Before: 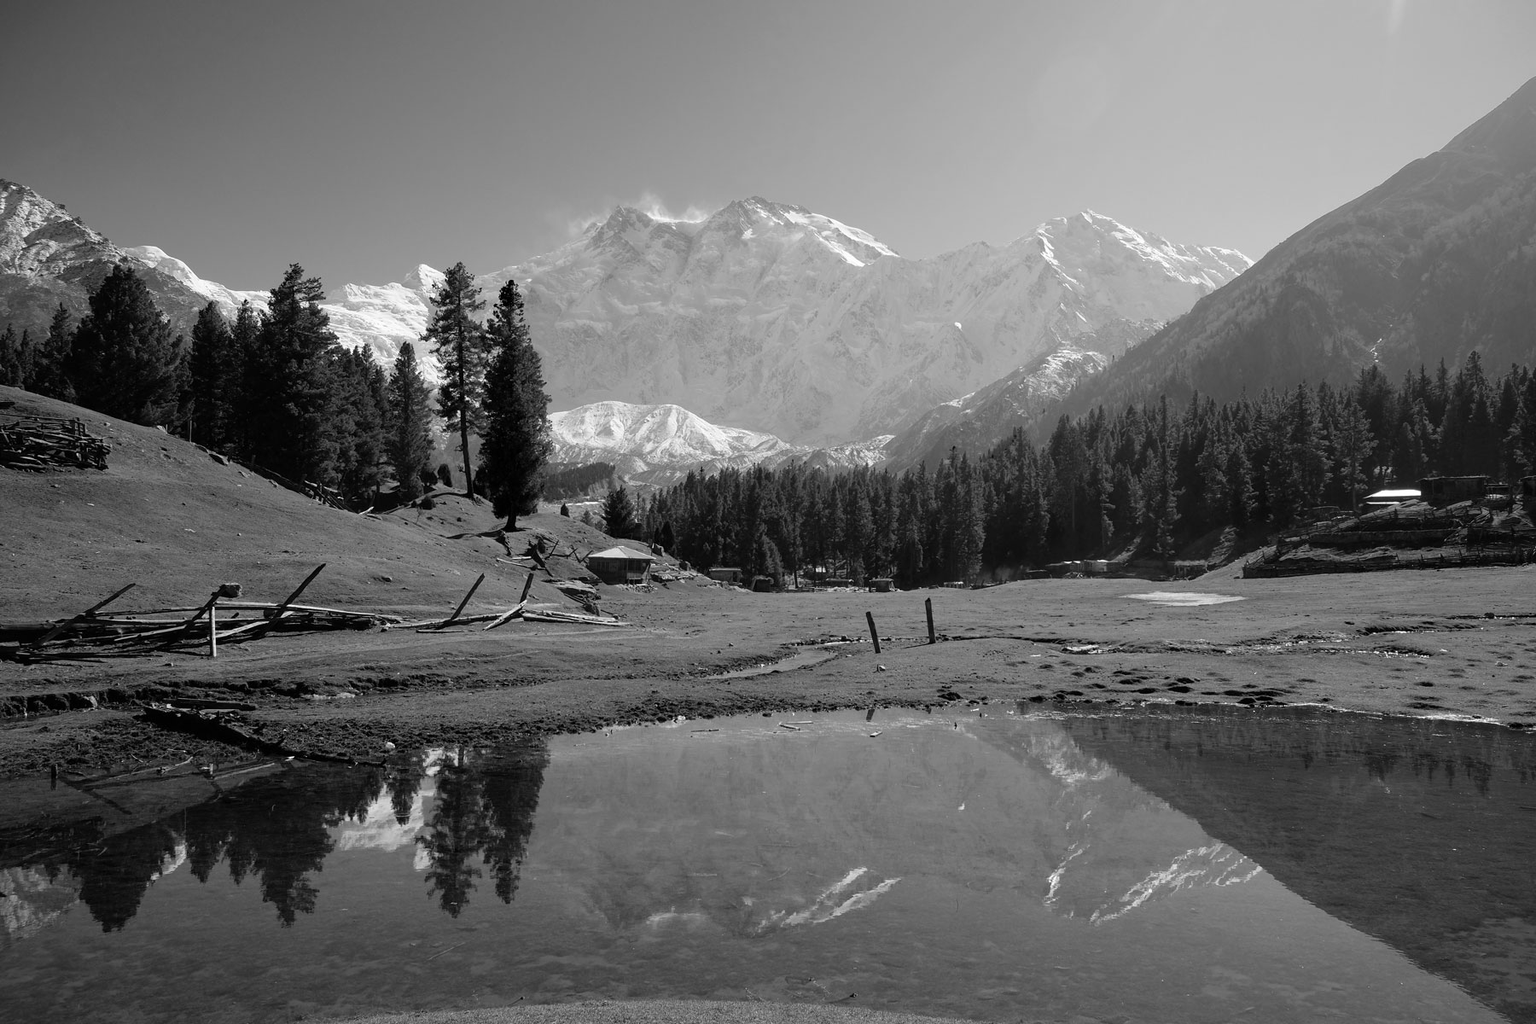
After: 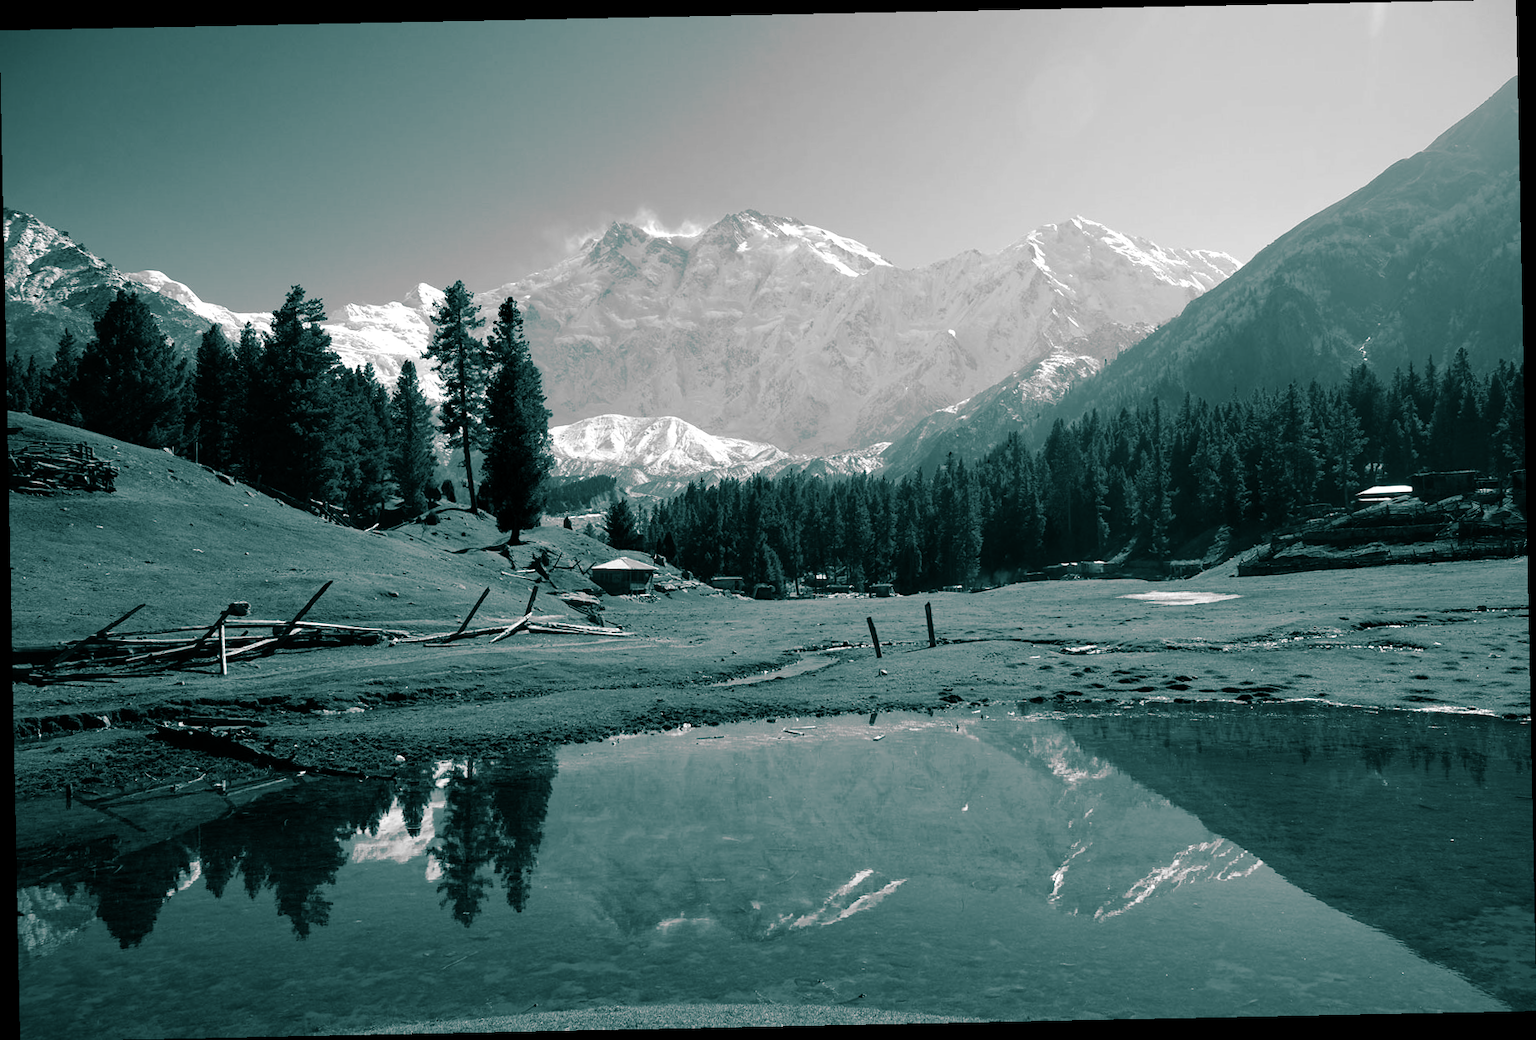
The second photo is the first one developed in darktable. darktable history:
monochrome: on, module defaults
color balance rgb: shadows lift › luminance -20%, power › hue 72.24°, highlights gain › luminance 15%, global offset › hue 171.6°, perceptual saturation grading › highlights -30%, perceptual saturation grading › shadows 20%, global vibrance 30%, contrast 10%
split-toning: shadows › hue 183.6°, shadows › saturation 0.52, highlights › hue 0°, highlights › saturation 0
rotate and perspective: rotation -1.17°, automatic cropping off
